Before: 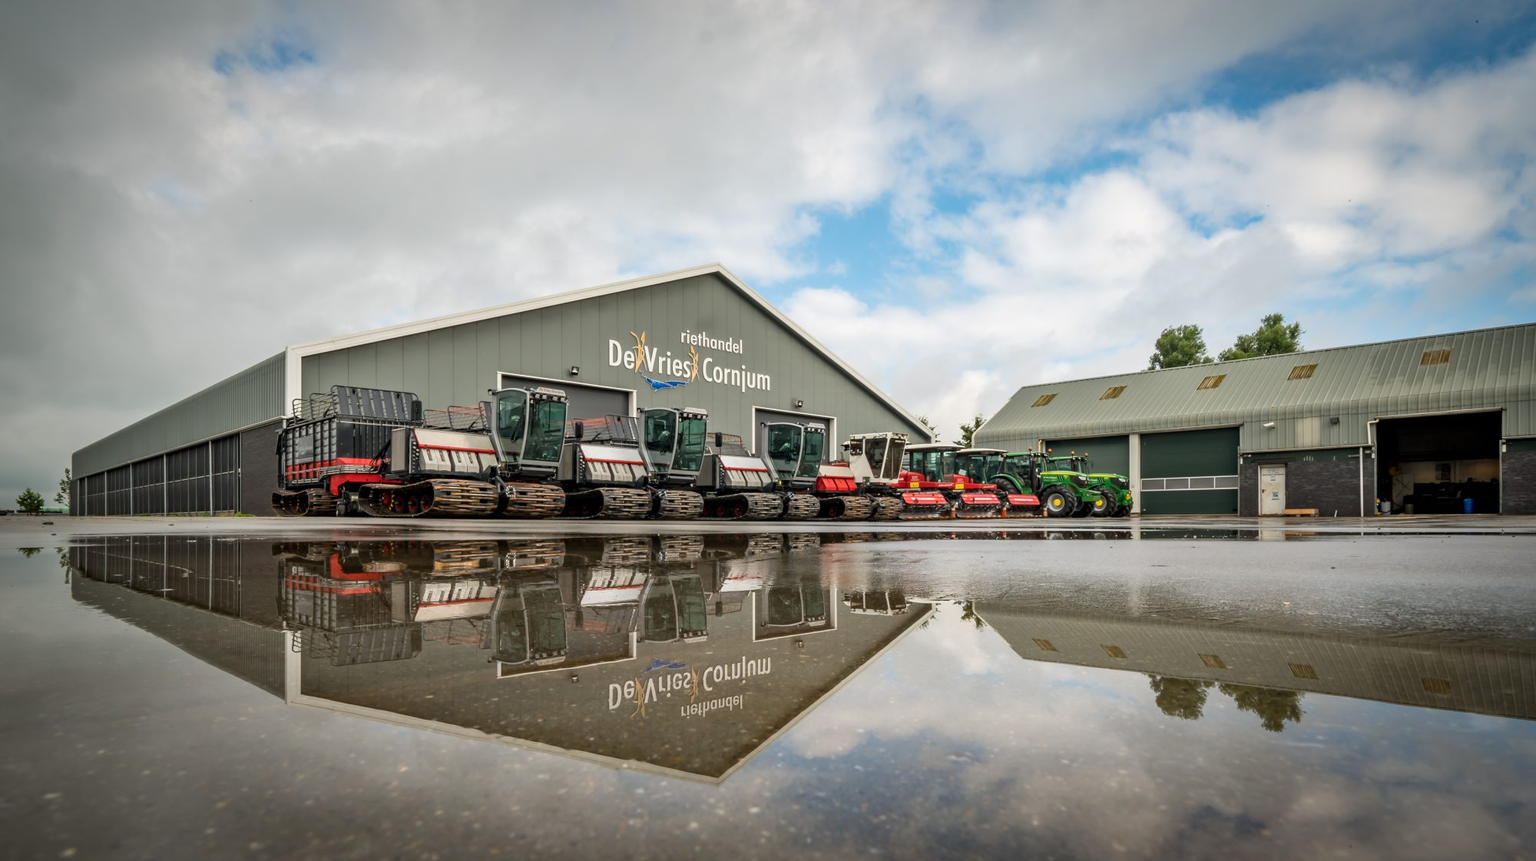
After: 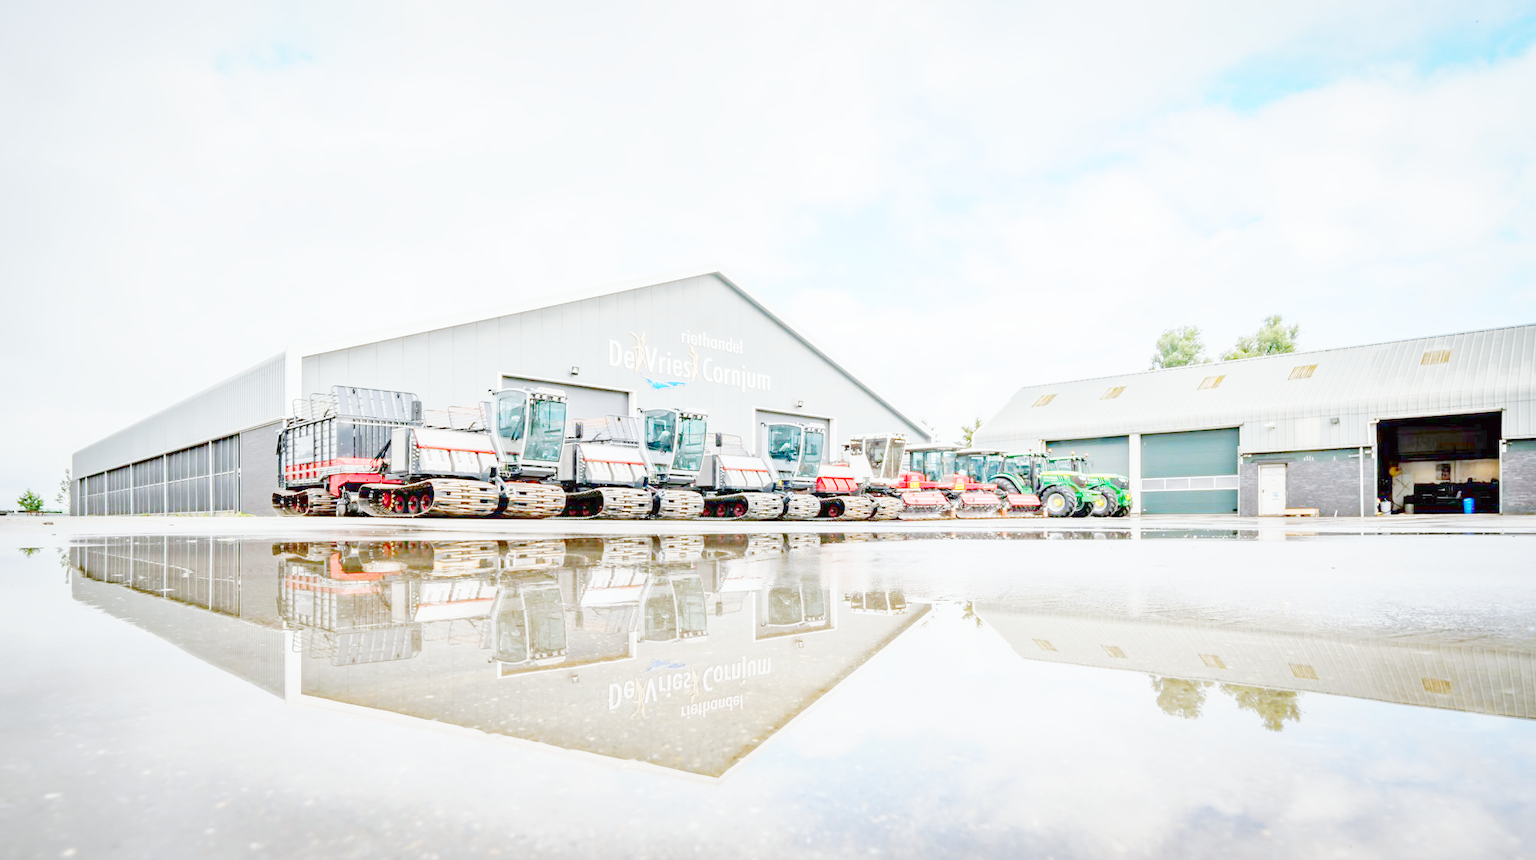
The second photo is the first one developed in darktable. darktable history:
tone curve: curves: ch0 [(0, 0) (0.003, 0.003) (0.011, 0.013) (0.025, 0.028) (0.044, 0.05) (0.069, 0.079) (0.1, 0.113) (0.136, 0.154) (0.177, 0.201) (0.224, 0.268) (0.277, 0.38) (0.335, 0.486) (0.399, 0.588) (0.468, 0.688) (0.543, 0.787) (0.623, 0.854) (0.709, 0.916) (0.801, 0.957) (0.898, 0.978) (1, 1)], preserve colors none
color look up table: target L [79.94, 78.84, 78.47, 77.6, 71.36, 74.07, 60.96, 55.97, 43.74, 36.02, 199.88, 99.55, 95.4, 94.28, 89.87, 78.78, 81.56, 81.56, 78.44, 79.49, 77.81, 77.02, 75.16, 68.75, 68.04, 66.66, 63.41, 58.81, 52.72, 52.59, 50.25, 47.48, 43.88, 38.21, 25.92, 20.88, 59.95, 57.13, 52.02, 46.64, 33.69, 37.09, 81.29, 79.11, 63.71, 59.43, 55.4, 57.08, 0], target a [-2.578, -1.594, -4.363, -3.798, -19.85, -31.74, -52.19, -37.32, -10.85, -0.817, 0, 0.057, -0.139, -0.011, -0.012, -8.458, 0.09, -0.011, 3.541, -0.006, 2.735, -0.004, -0.554, 16.65, -0.265, 15.04, 29.77, 41.38, 45.27, 0.009, 50.47, 49.66, 50.17, 14.83, -0.551, 0.083, 9.065, 49.94, 26.62, 3.487, 21.31, 11.1, -7.722, -10.09, -30.5, -27.68, -8.49, -16.13, 0], target b [-5.545, -3.193, -3.724, -8.37, 47.34, -14.05, 18.15, 25.13, 20.26, -2.26, 0, -0.701, 0.551, 0.084, 0.091, 66.9, -0.273, 0.098, -0.625, 0.044, -0.147, 0.026, -0.328, 60.66, -2.412, 10.78, 54.66, 49.6, 12.5, -2.562, -2.39, 23.08, 25.98, 11.71, -0.957, -0.575, -21.65, -12.46, -26.64, -50.14, -20.1, -54.46, -10.88, -8.914, -51.74, -49.82, -25.58, -62.1, 0], num patches 48
